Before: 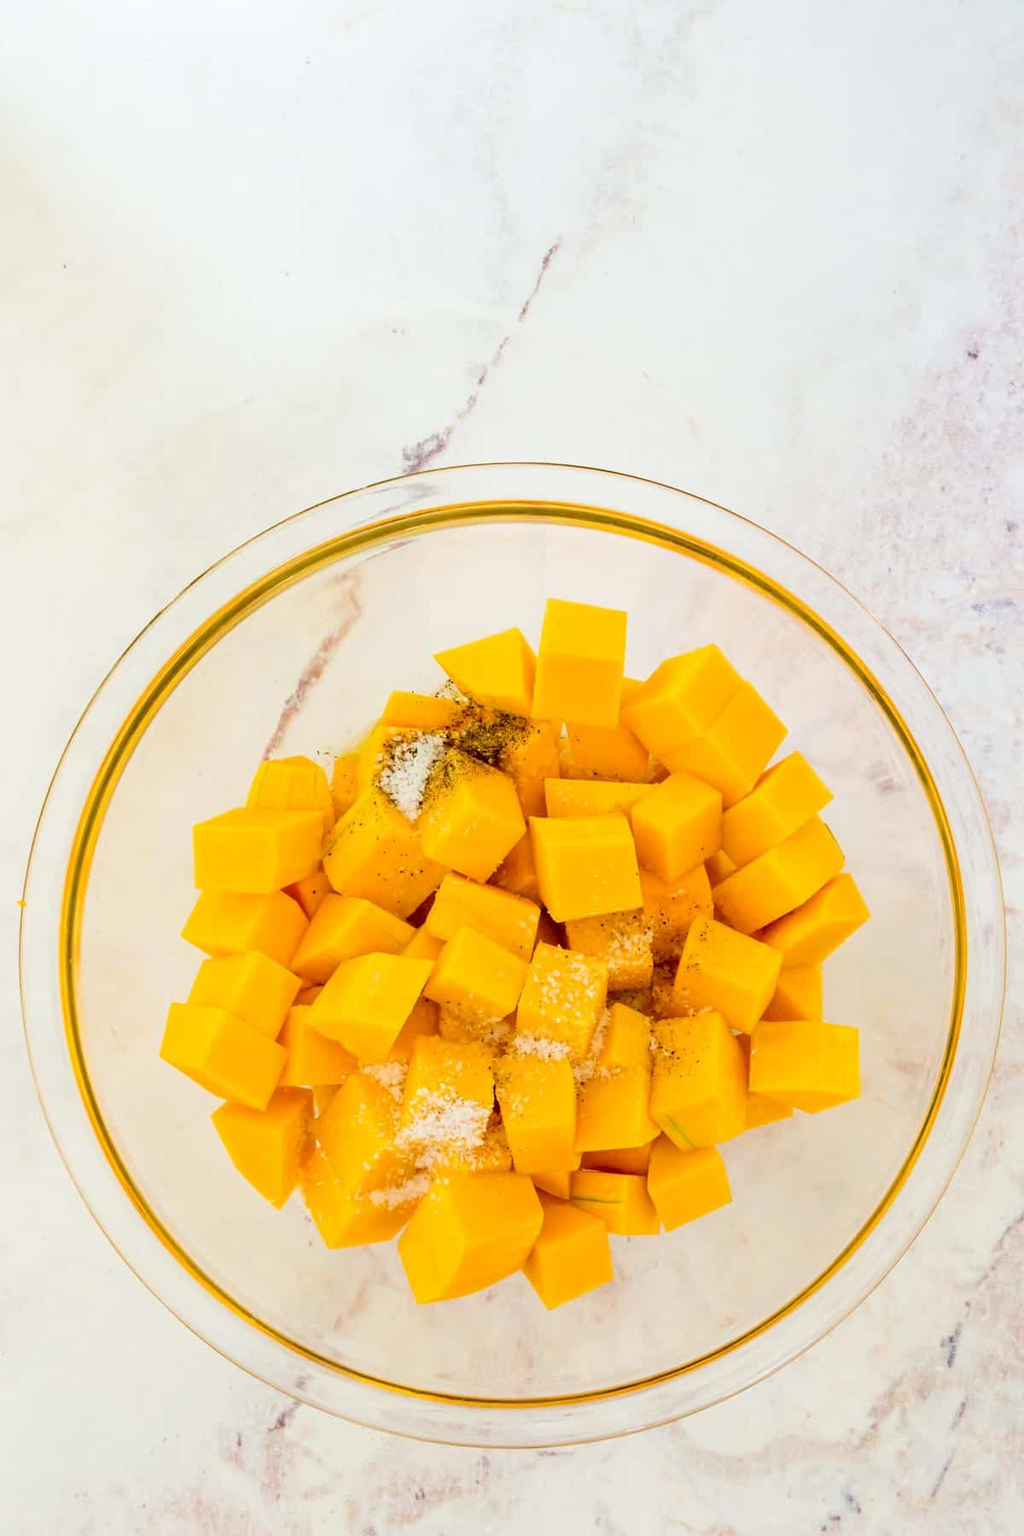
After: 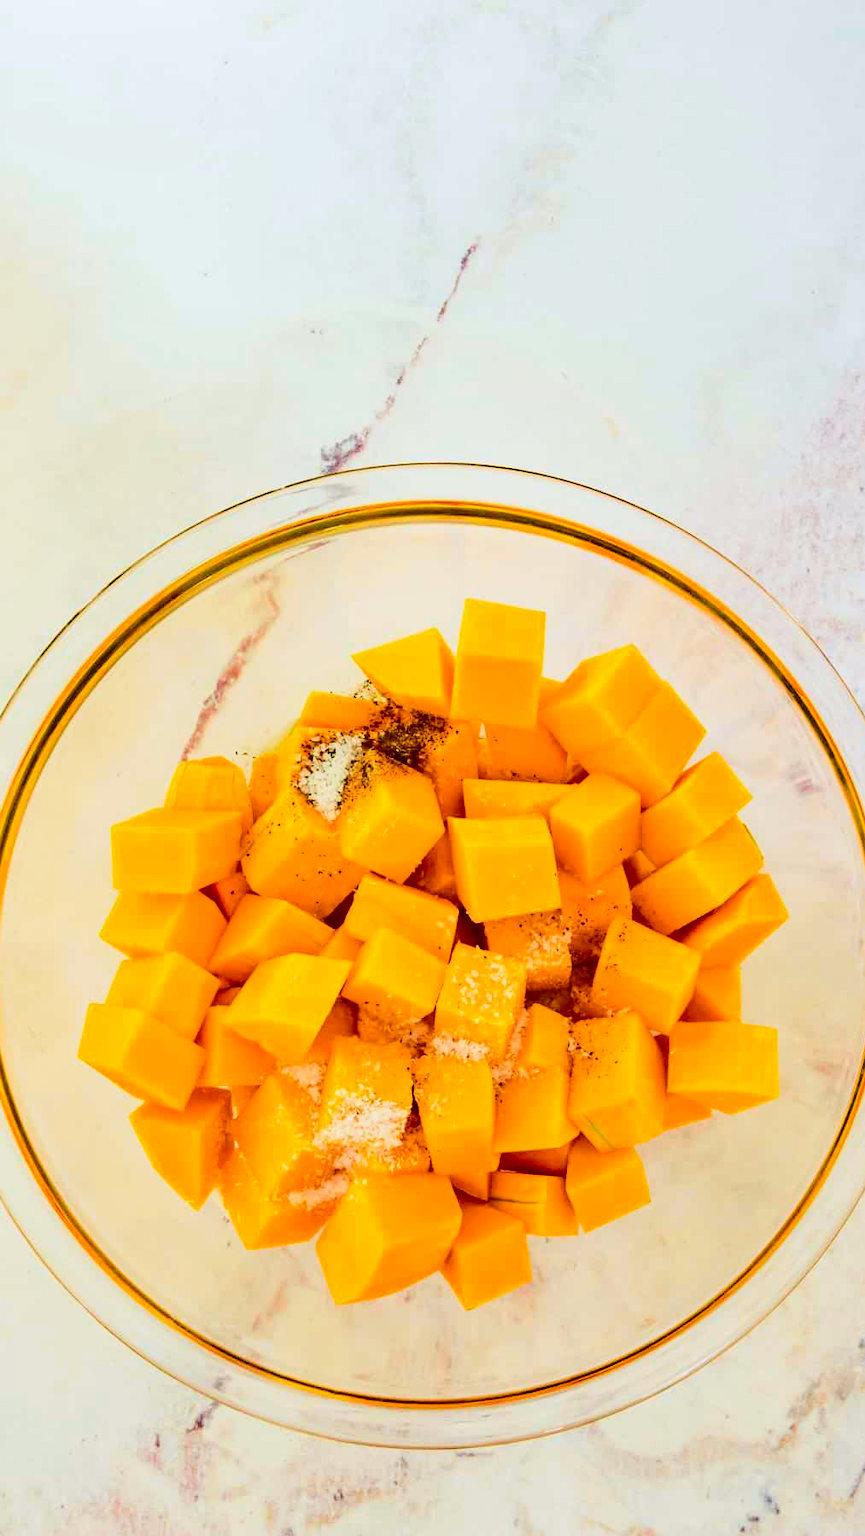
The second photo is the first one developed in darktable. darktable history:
crop: left 8.064%, right 7.419%
shadows and highlights: shadows 43.59, white point adjustment -1.3, soften with gaussian
tone curve: curves: ch0 [(0, 0) (0.051, 0.027) (0.096, 0.071) (0.219, 0.248) (0.428, 0.52) (0.596, 0.713) (0.727, 0.823) (0.859, 0.924) (1, 1)]; ch1 [(0, 0) (0.1, 0.038) (0.318, 0.221) (0.413, 0.325) (0.443, 0.412) (0.483, 0.474) (0.503, 0.501) (0.516, 0.515) (0.548, 0.575) (0.561, 0.596) (0.594, 0.647) (0.666, 0.701) (1, 1)]; ch2 [(0, 0) (0.453, 0.435) (0.479, 0.476) (0.504, 0.5) (0.52, 0.526) (0.557, 0.585) (0.583, 0.608) (0.824, 0.815) (1, 1)], color space Lab, independent channels, preserve colors none
